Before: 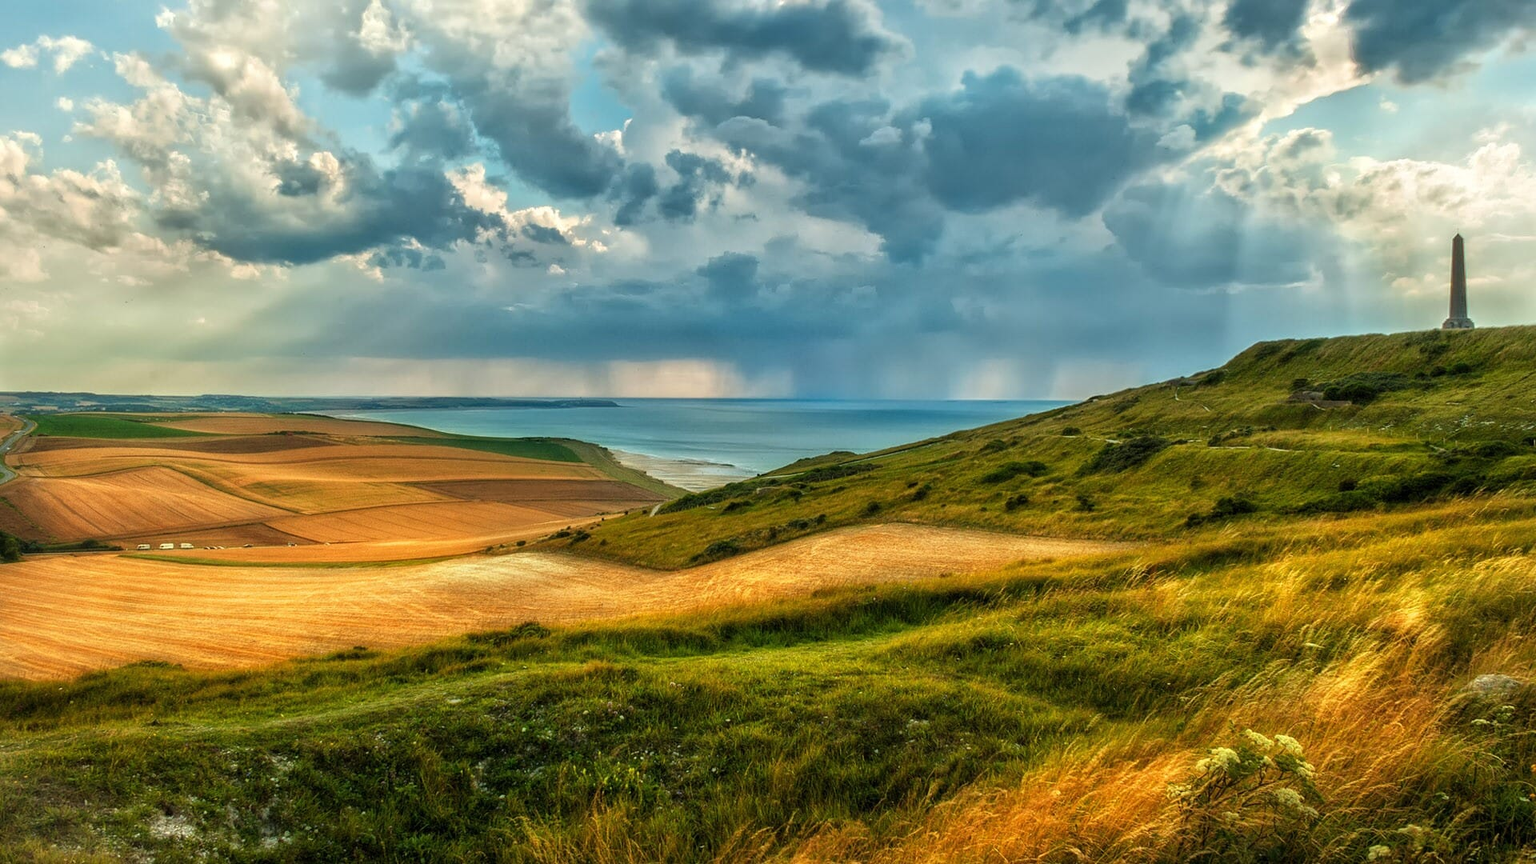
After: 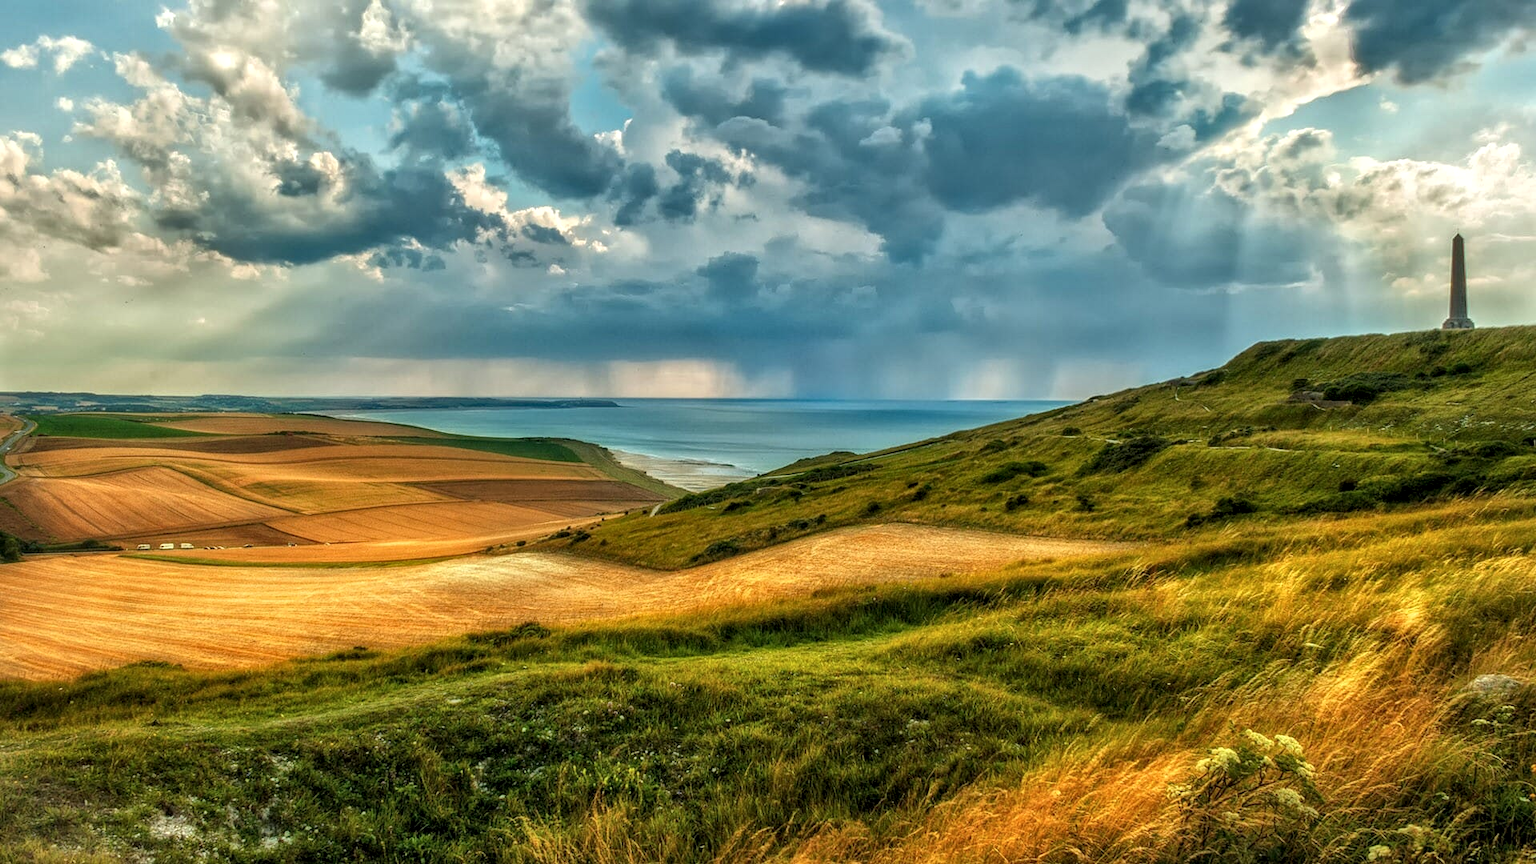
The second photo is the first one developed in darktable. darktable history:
shadows and highlights: shadows 49, highlights -41, soften with gaussian
local contrast: on, module defaults
